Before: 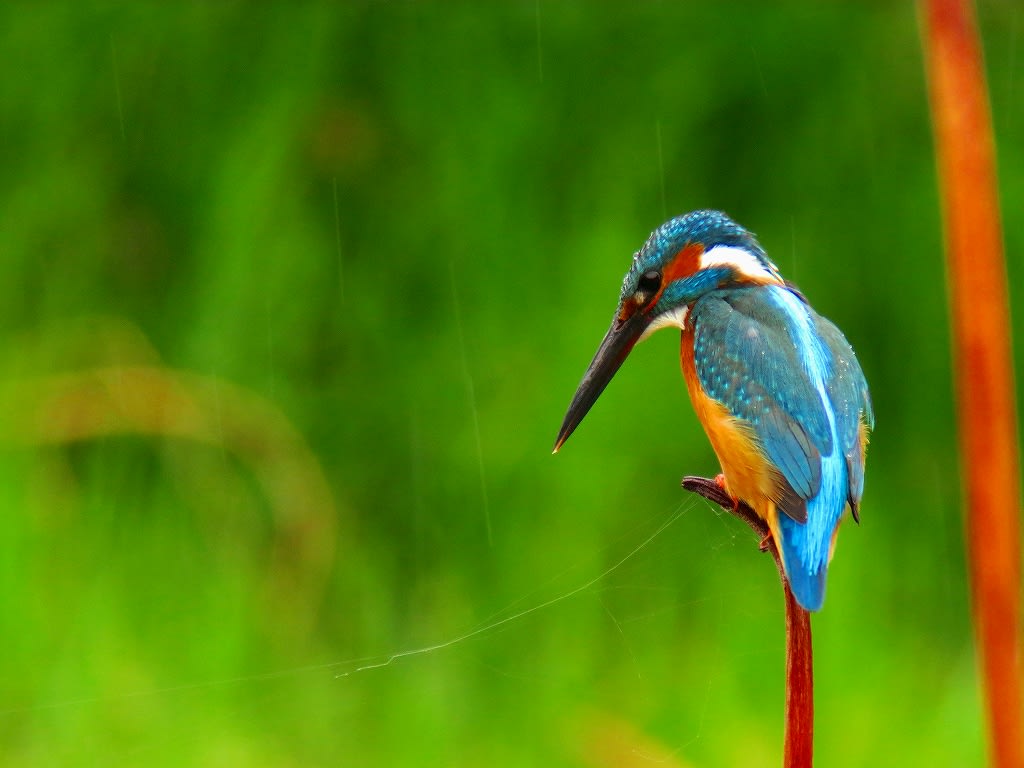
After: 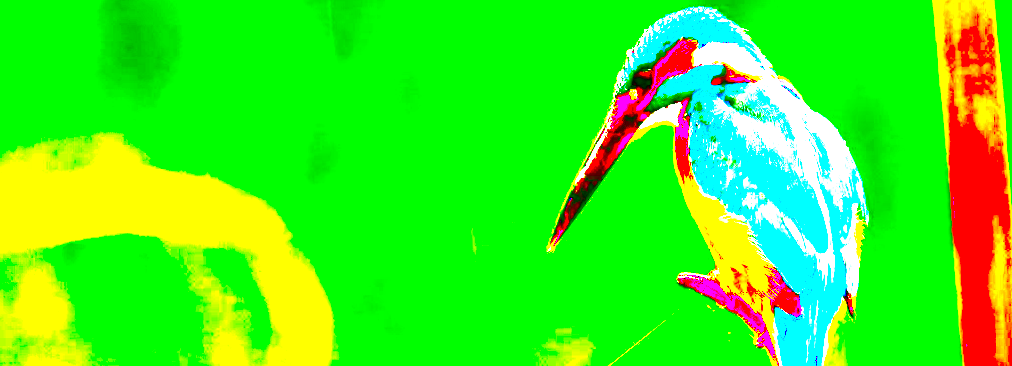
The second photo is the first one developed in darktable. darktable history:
rotate and perspective: rotation -0.45°, automatic cropping original format, crop left 0.008, crop right 0.992, crop top 0.012, crop bottom 0.988
crop and rotate: top 26.056%, bottom 25.543%
exposure: black level correction 0.1, exposure 3 EV, compensate highlight preservation false
local contrast: mode bilateral grid, contrast 100, coarseness 100, detail 91%, midtone range 0.2
